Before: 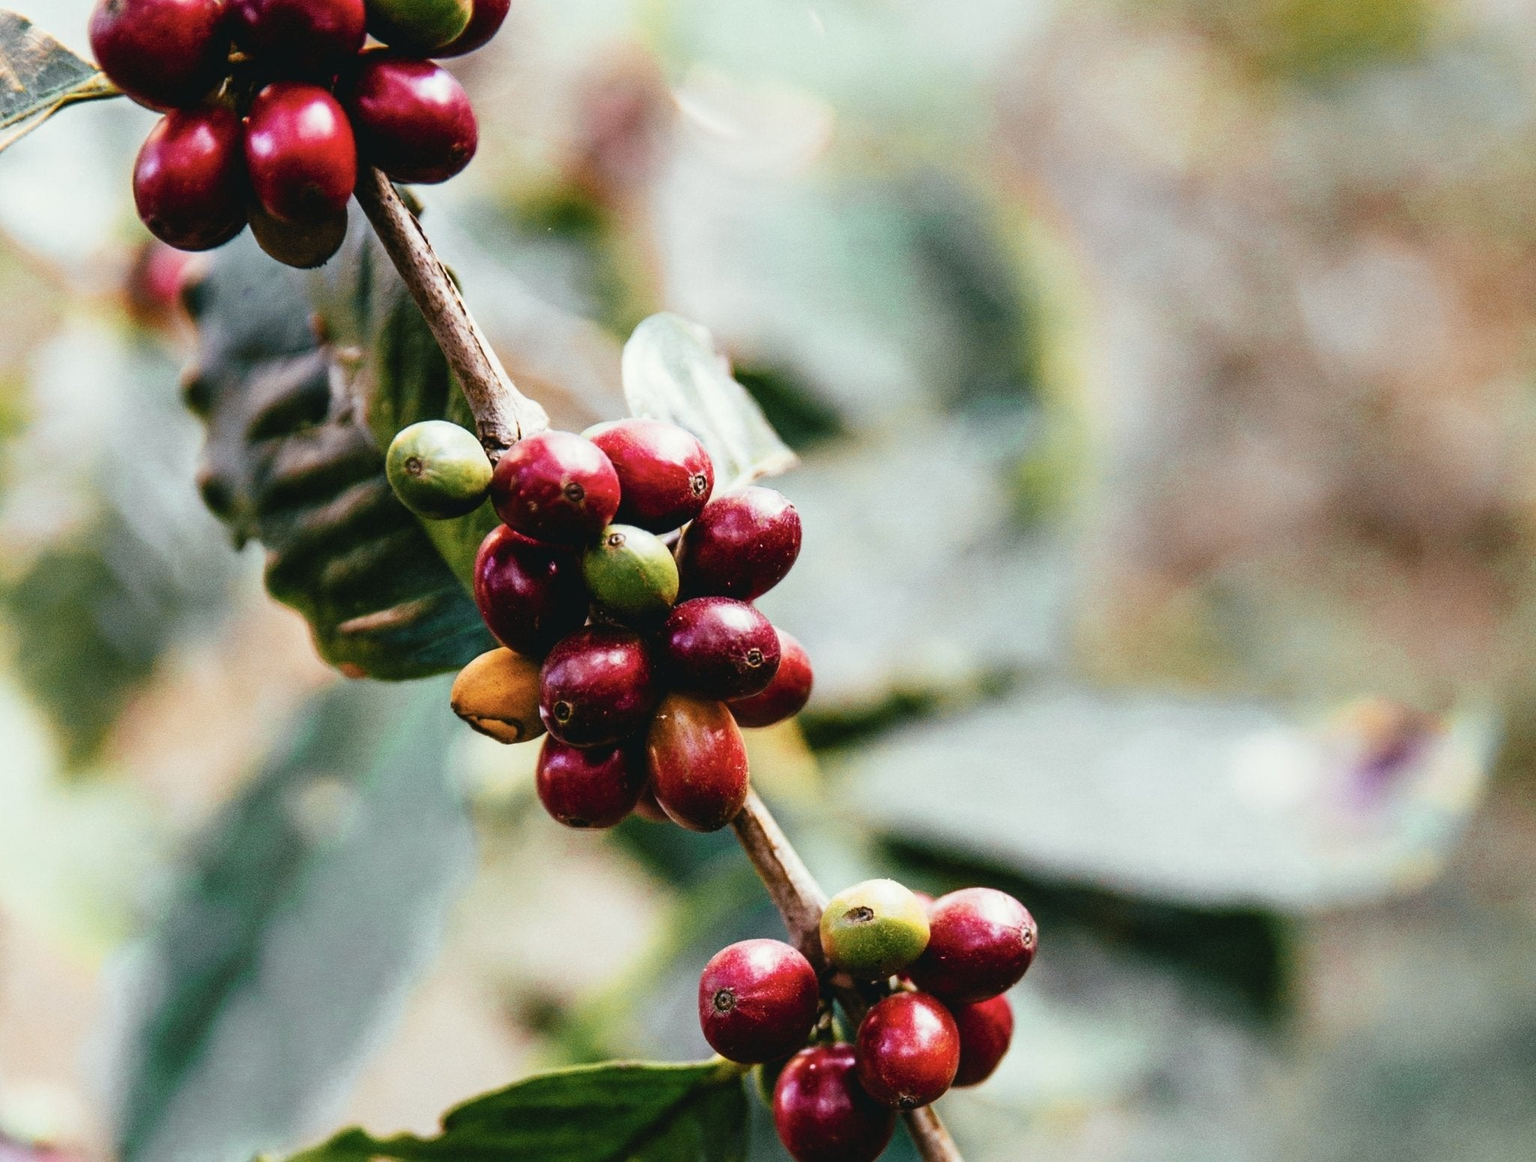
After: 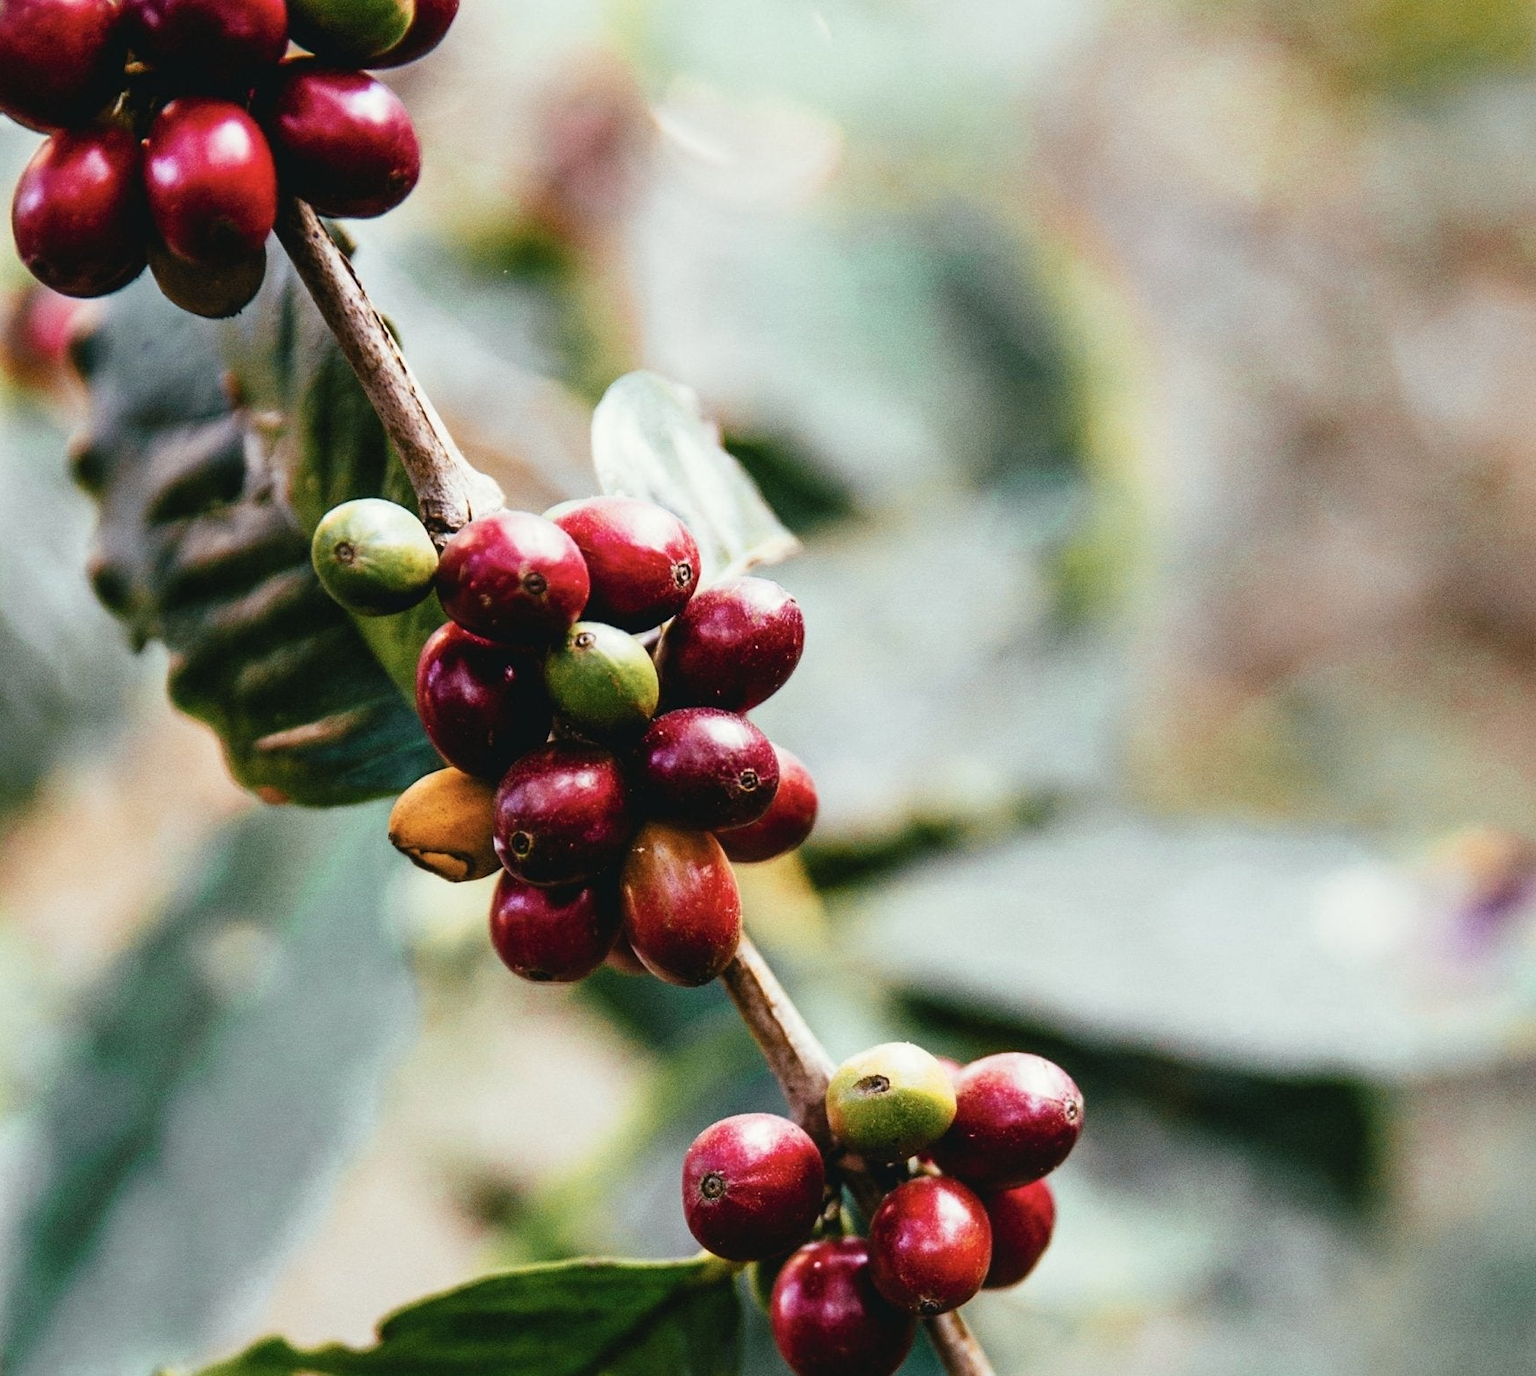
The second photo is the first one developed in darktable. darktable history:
crop: left 8.026%, right 7.374%
tone equalizer: on, module defaults
